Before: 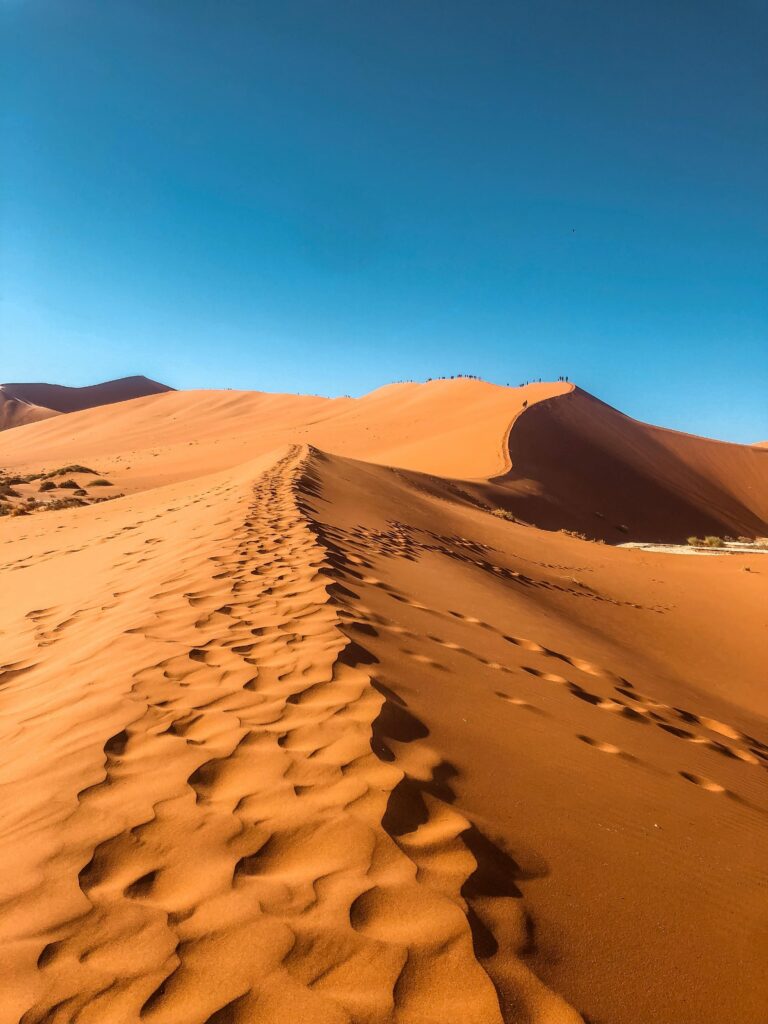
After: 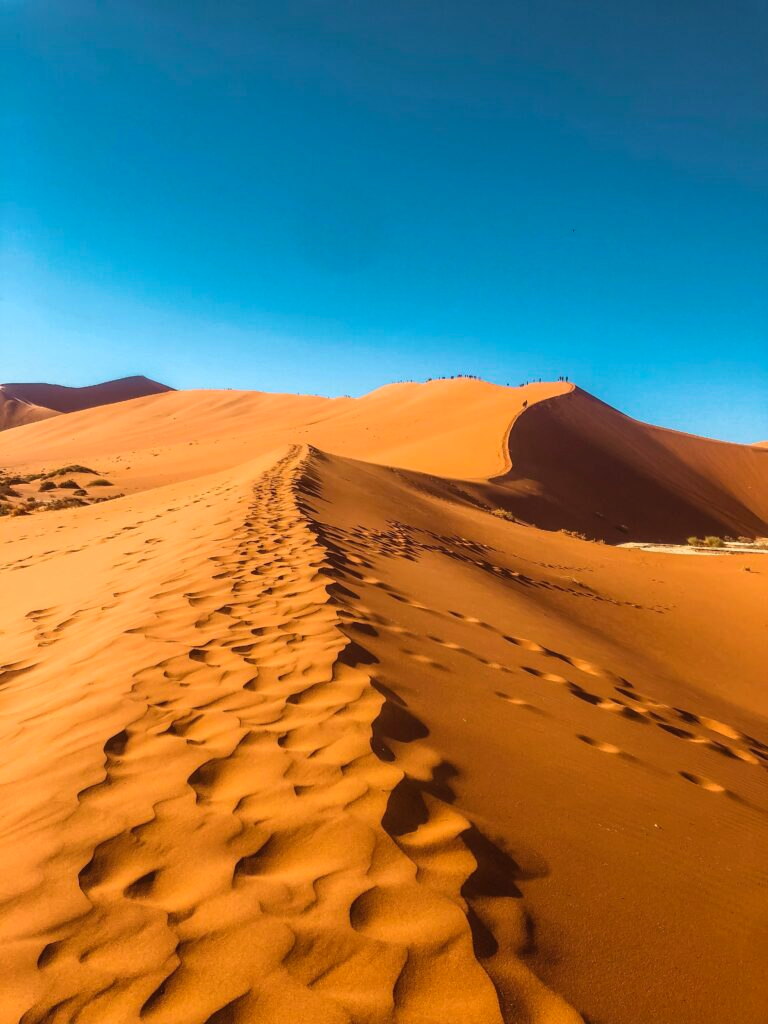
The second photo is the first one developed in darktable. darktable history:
velvia: on, module defaults
color balance rgb: shadows lift › chroma 2%, shadows lift › hue 50°, power › hue 60°, highlights gain › chroma 1%, highlights gain › hue 60°, global offset › luminance 0.25%, global vibrance 30%
